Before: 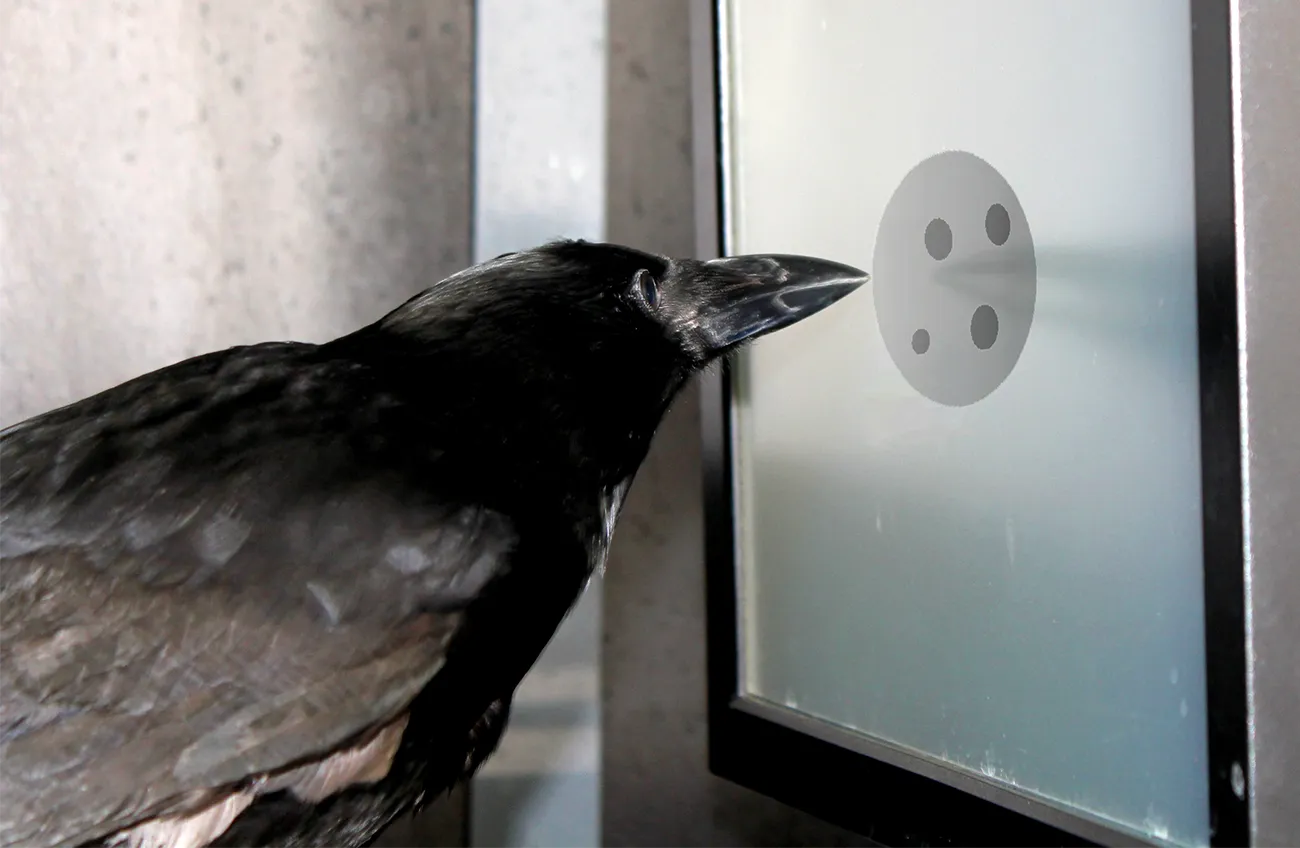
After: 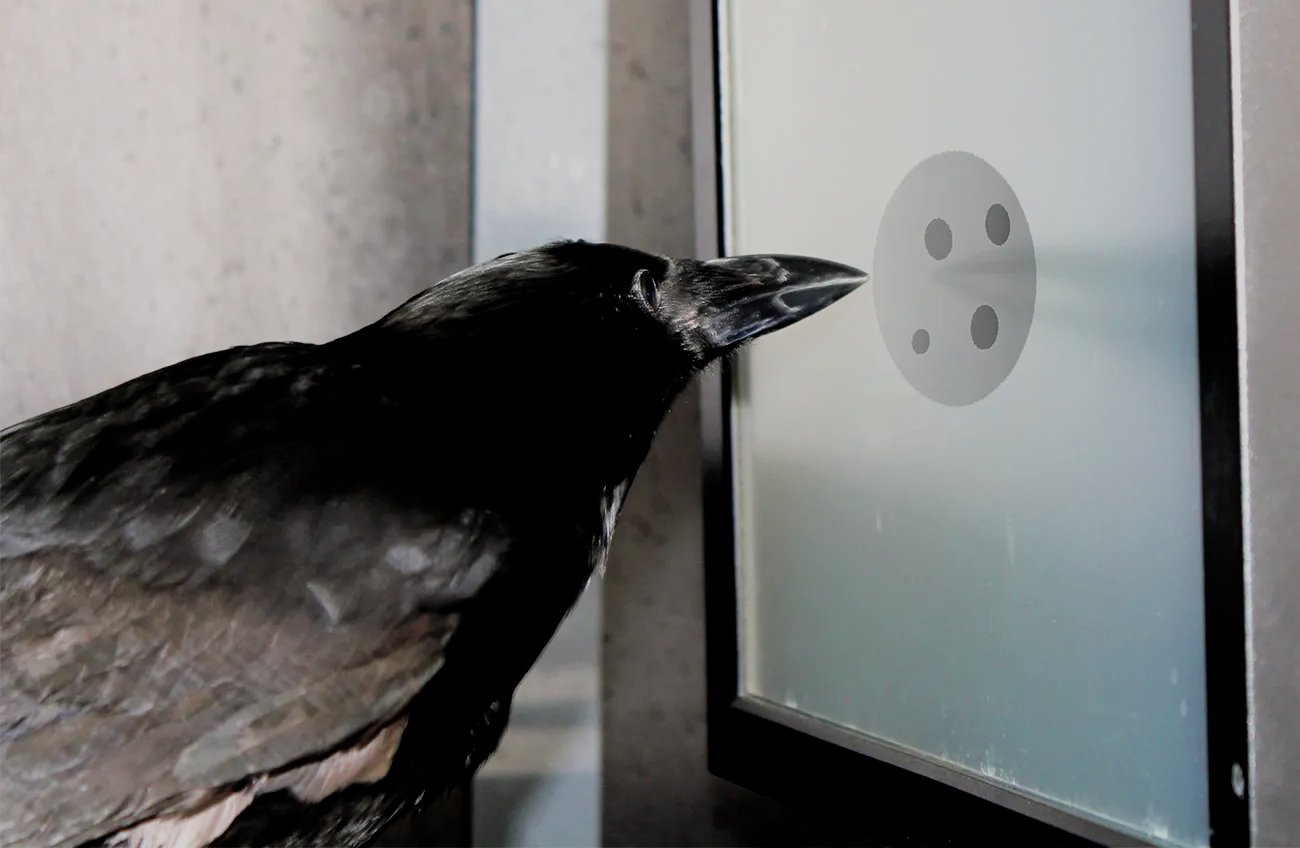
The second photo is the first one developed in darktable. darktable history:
filmic rgb: black relative exposure -9.33 EV, white relative exposure 6.75 EV, threshold 2.99 EV, hardness 3.09, contrast 1.058, enable highlight reconstruction true
